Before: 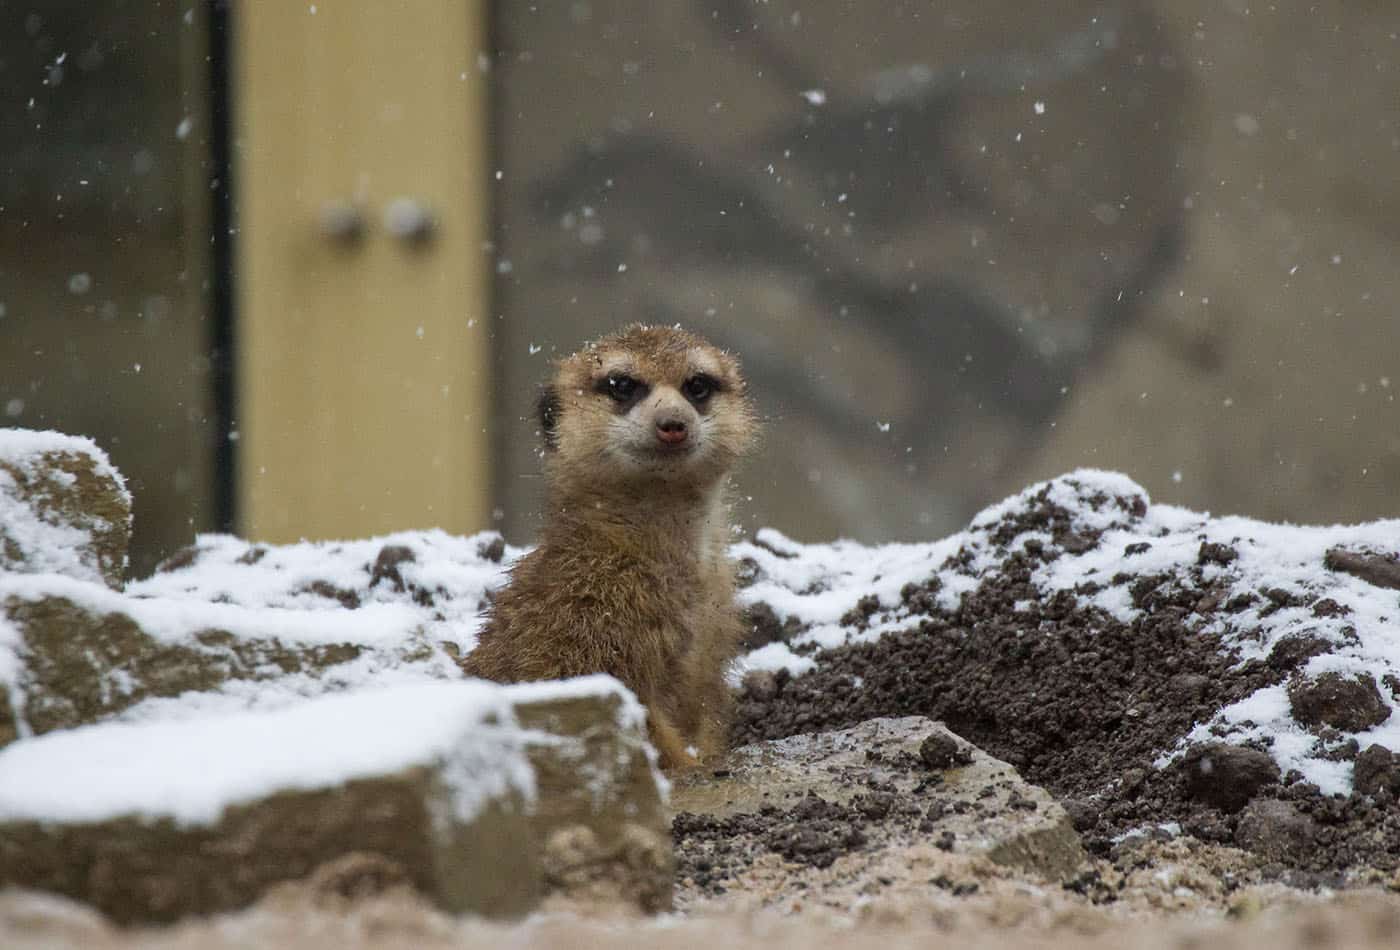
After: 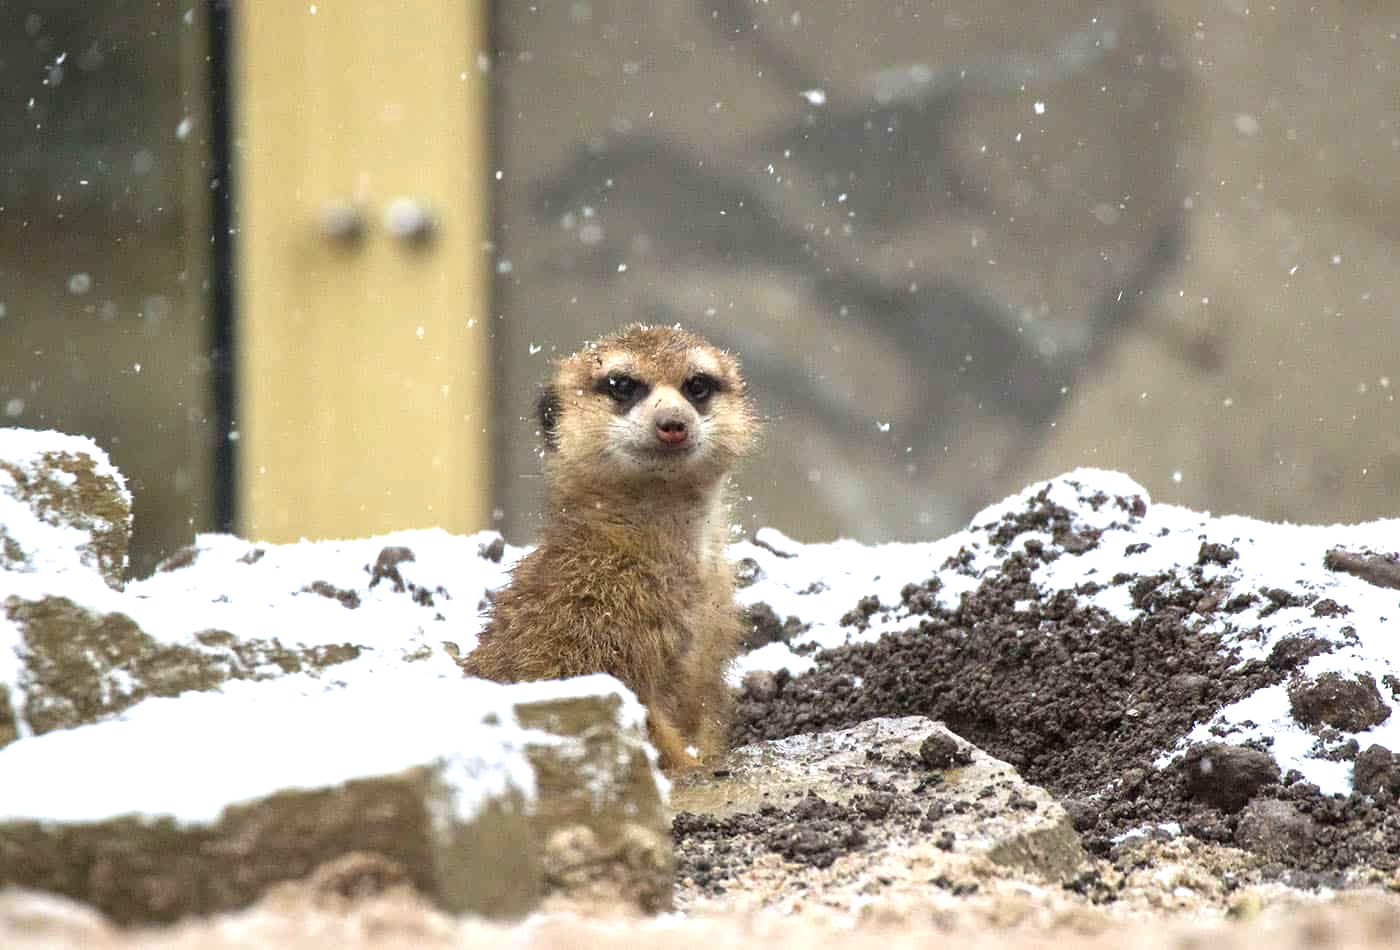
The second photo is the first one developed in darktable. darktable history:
haze removal: strength 0.02, distance 0.25, compatibility mode true, adaptive false
exposure: exposure 1.2 EV, compensate highlight preservation false
